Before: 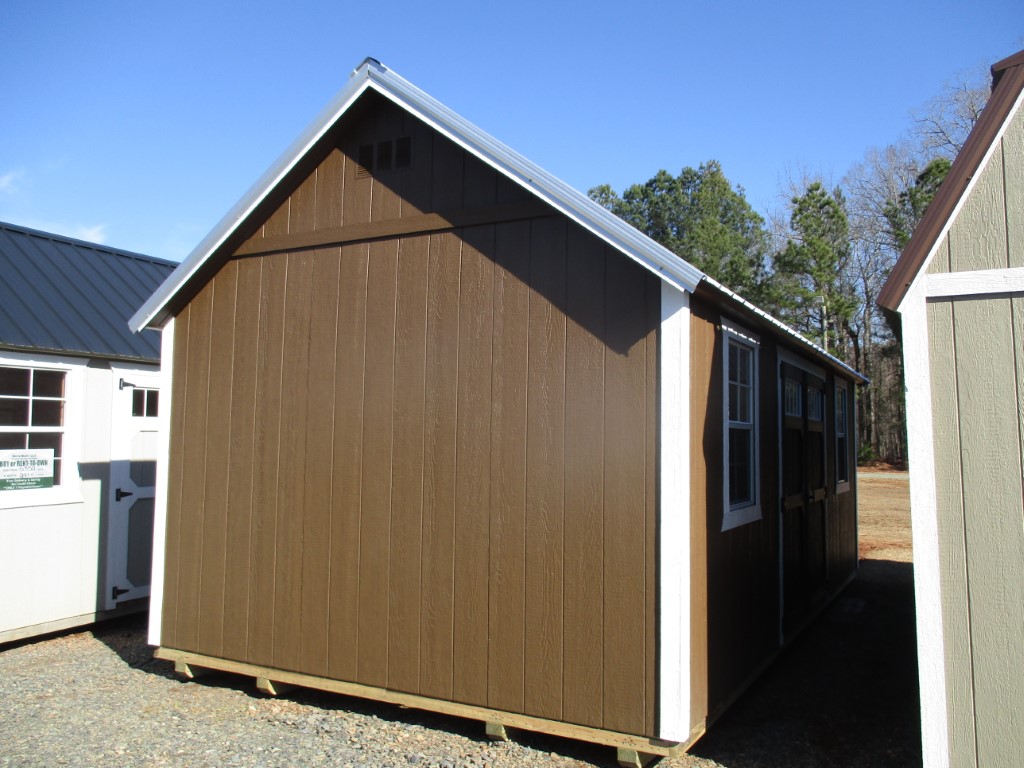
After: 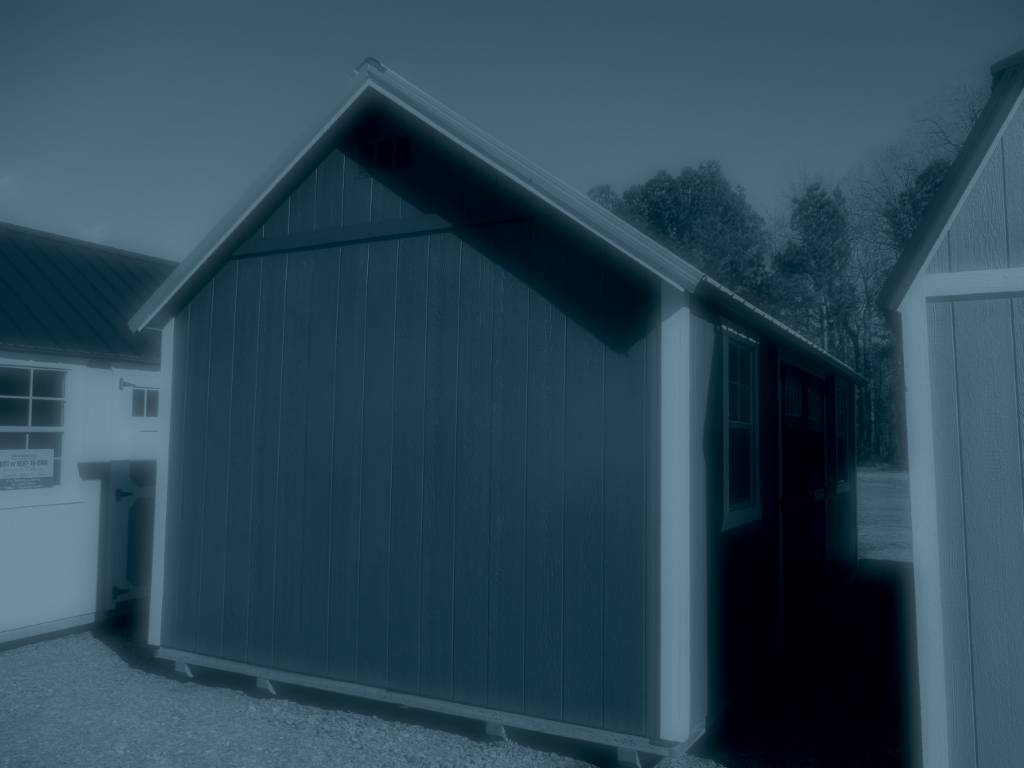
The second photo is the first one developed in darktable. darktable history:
colorize: hue 194.4°, saturation 29%, source mix 61.75%, lightness 3.98%, version 1
soften: on, module defaults
local contrast: on, module defaults
